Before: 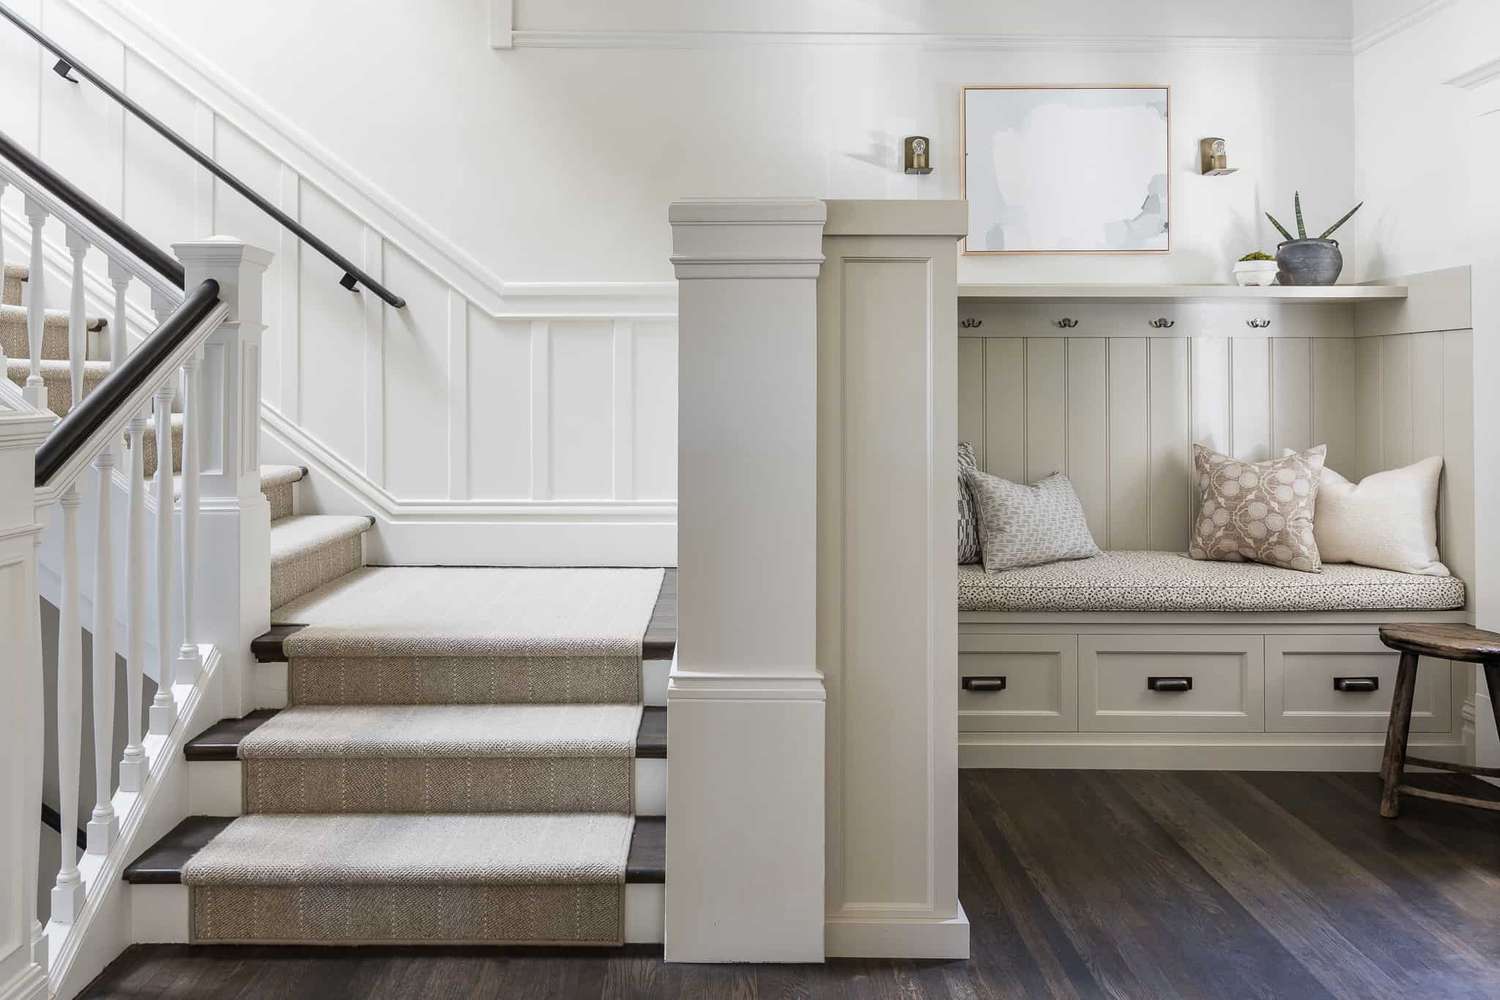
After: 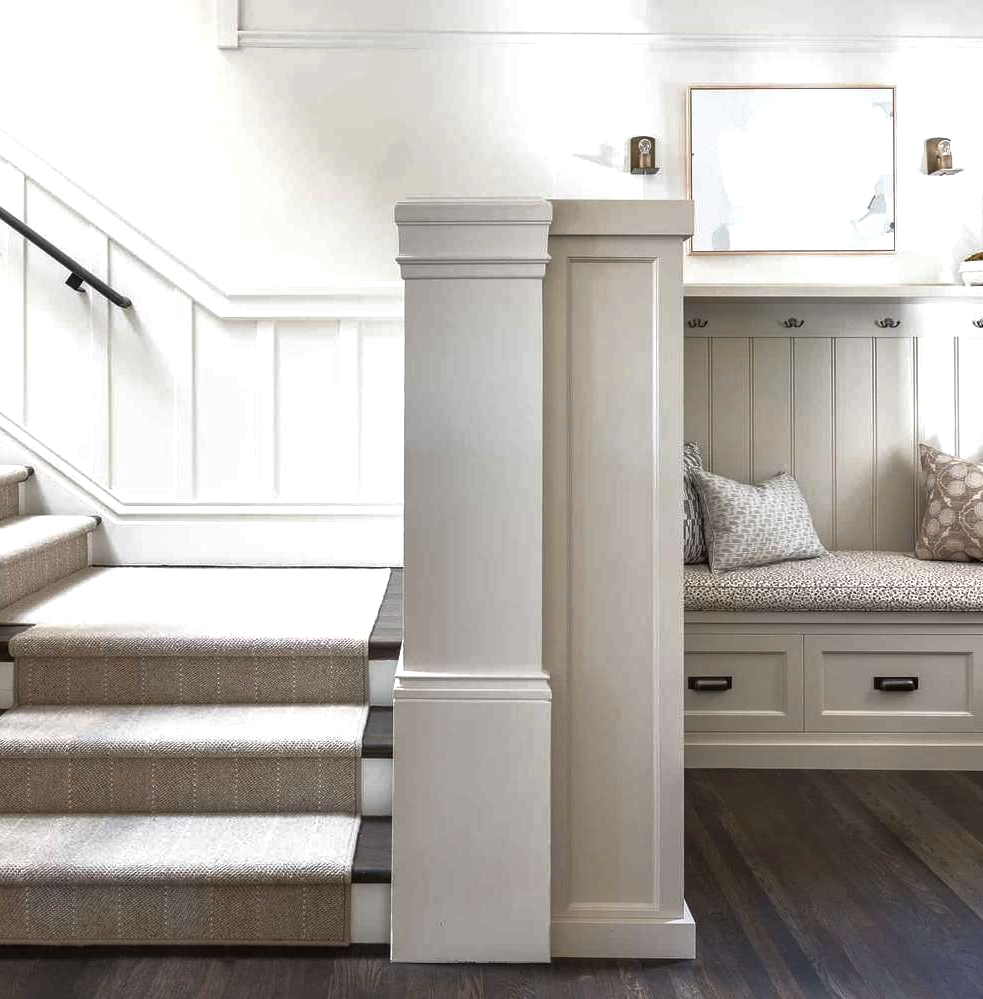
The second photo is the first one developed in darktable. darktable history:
crop and rotate: left 18.311%, right 16.144%
tone equalizer: -8 EV 0.001 EV, -7 EV -0.002 EV, -6 EV 0.003 EV, -5 EV -0.048 EV, -4 EV -0.142 EV, -3 EV -0.178 EV, -2 EV 0.211 EV, -1 EV 0.726 EV, +0 EV 0.502 EV, edges refinement/feathering 500, mask exposure compensation -1.57 EV, preserve details no
color zones: curves: ch2 [(0, 0.5) (0.084, 0.497) (0.323, 0.335) (0.4, 0.497) (1, 0.5)], mix 26.4%
